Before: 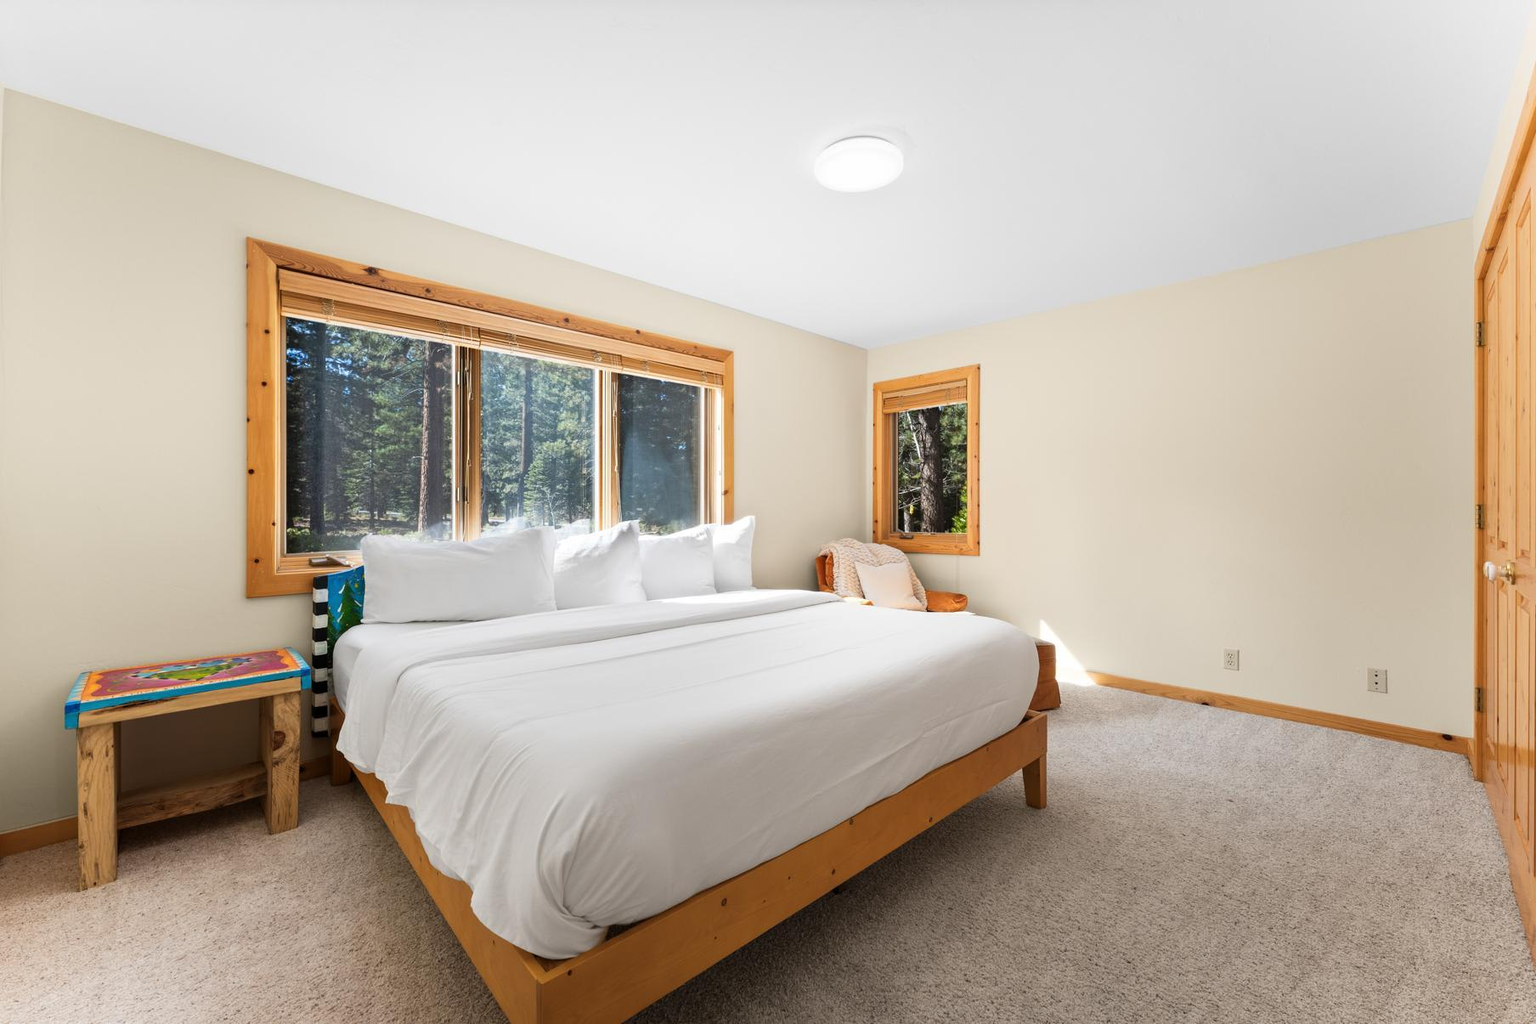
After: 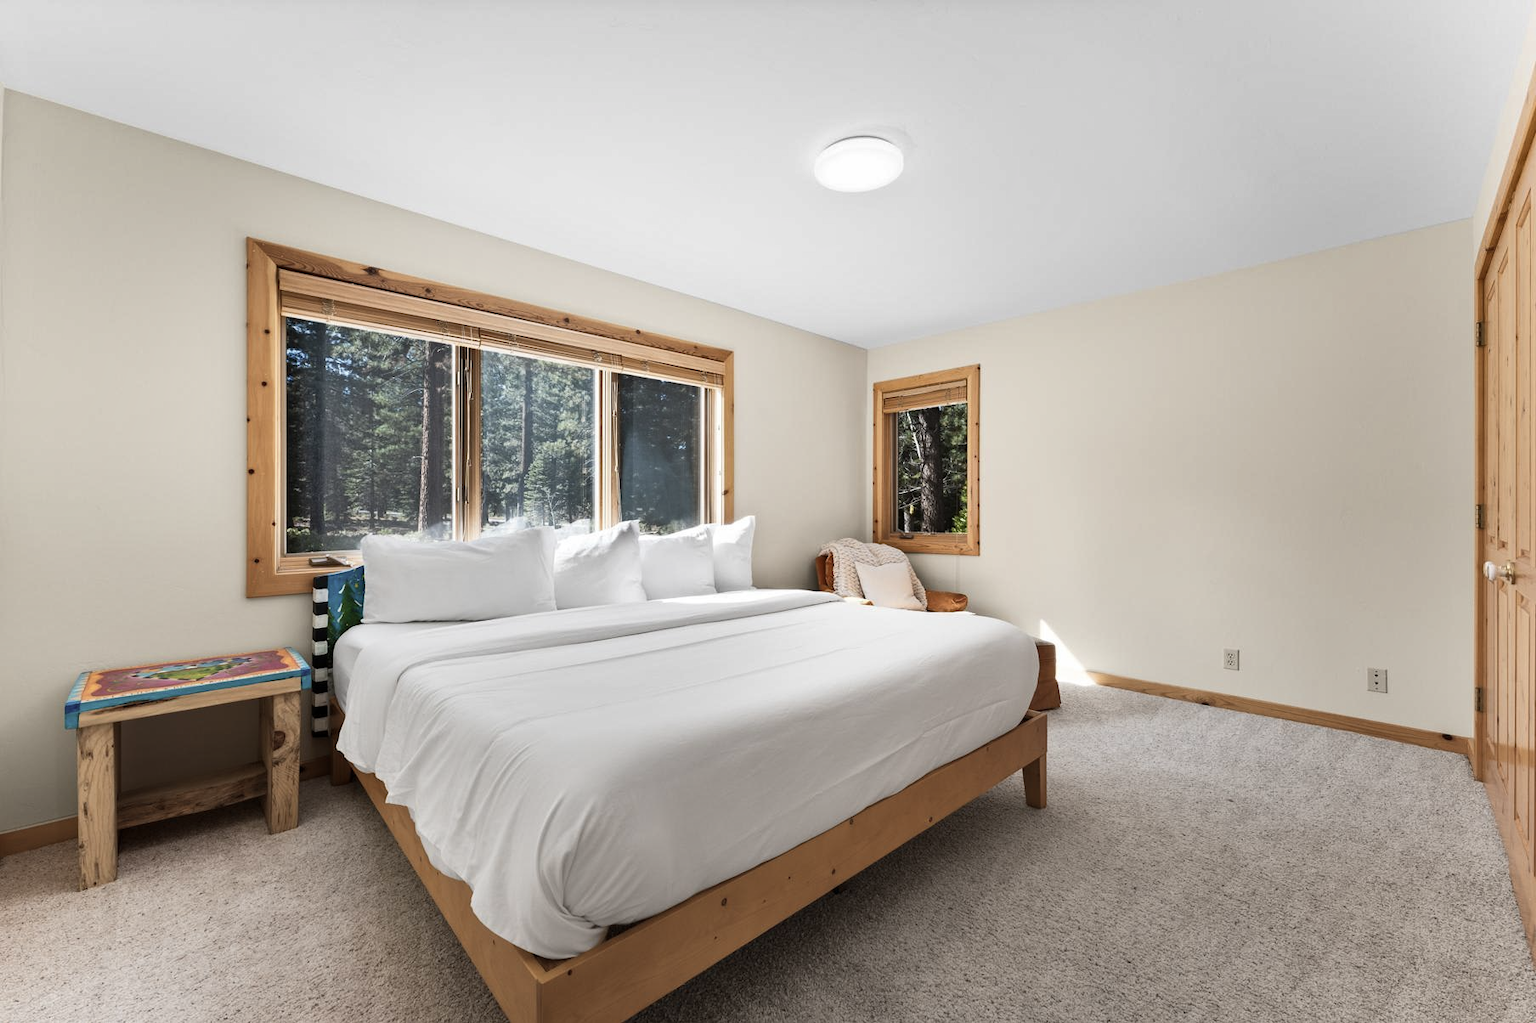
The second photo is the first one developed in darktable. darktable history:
shadows and highlights: shadows 60, soften with gaussian
contrast brightness saturation: contrast 0.1, saturation -0.36
